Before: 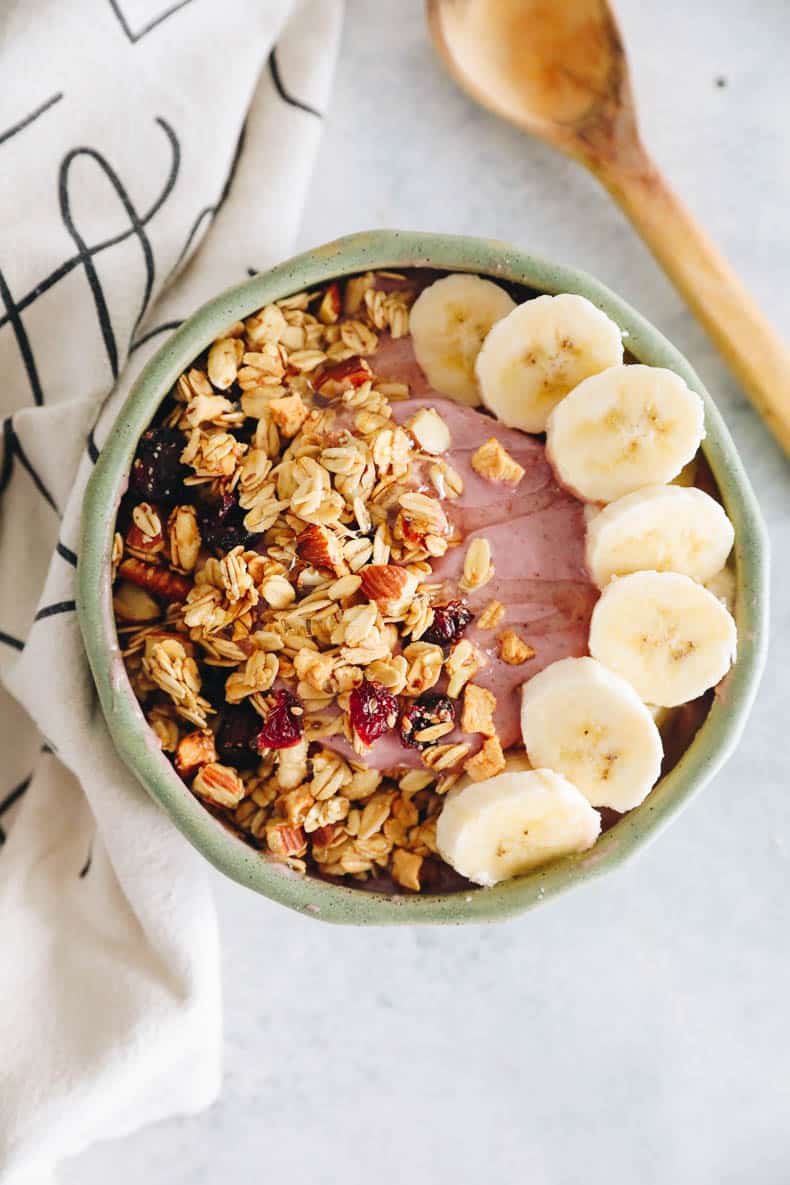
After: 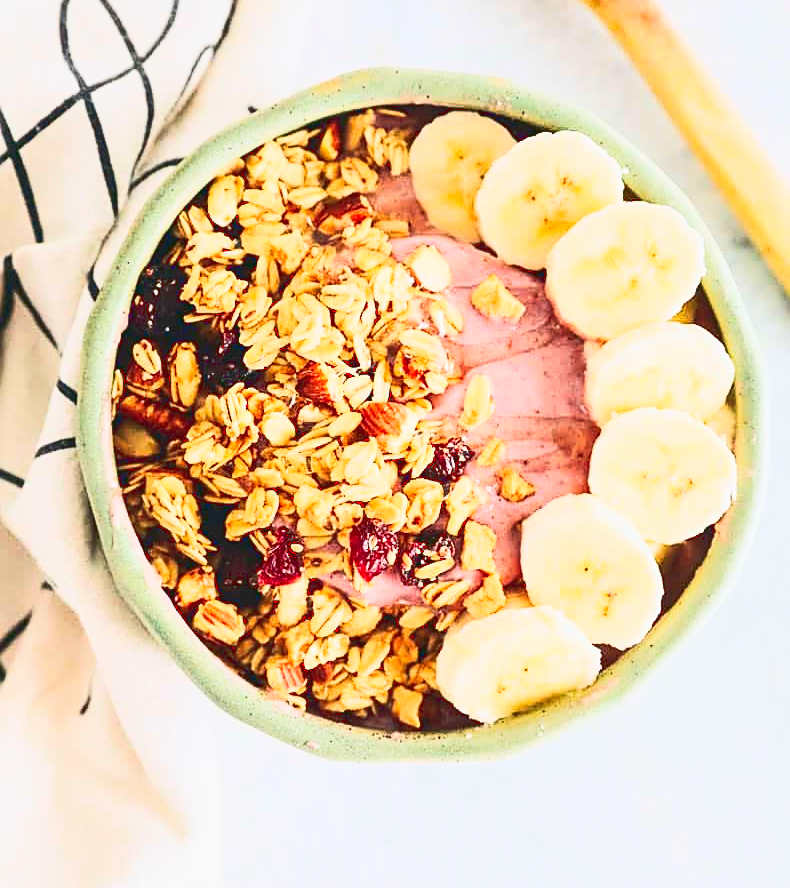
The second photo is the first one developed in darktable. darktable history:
local contrast: highlights 100%, shadows 100%, detail 120%, midtone range 0.2
crop: top 13.819%, bottom 11.169%
sharpen: on, module defaults
tone curve: curves: ch0 [(0, 0.098) (0.262, 0.324) (0.421, 0.59) (0.54, 0.803) (0.725, 0.922) (0.99, 0.974)], color space Lab, linked channels, preserve colors none
